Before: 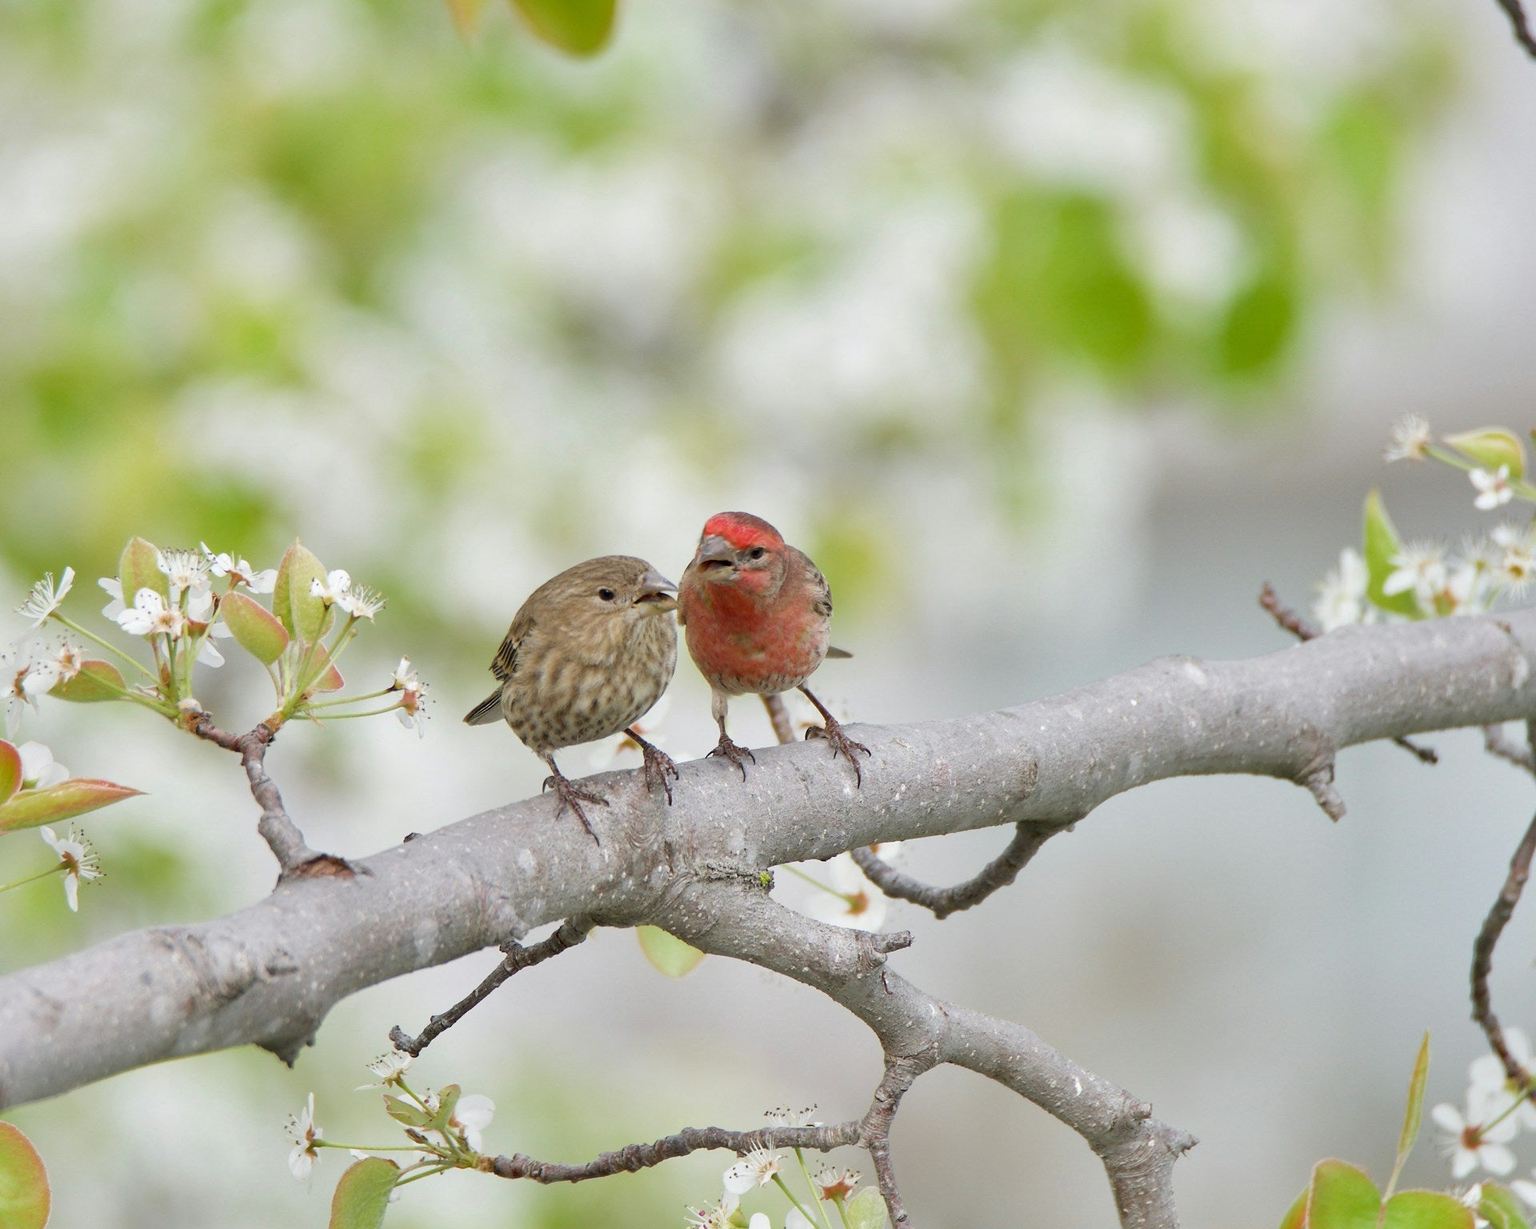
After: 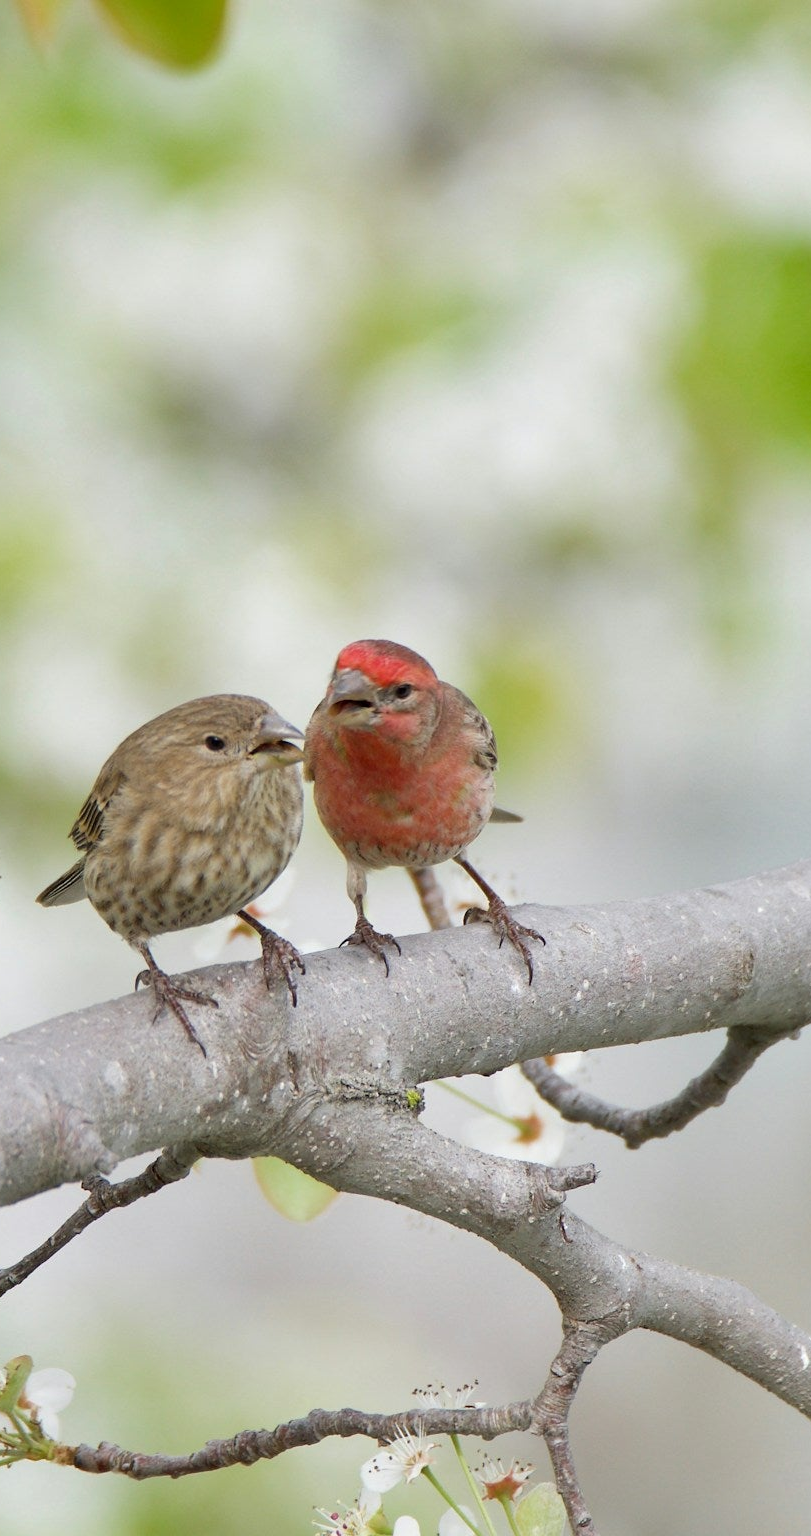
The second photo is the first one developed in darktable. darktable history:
crop: left 28.309%, right 29.422%
